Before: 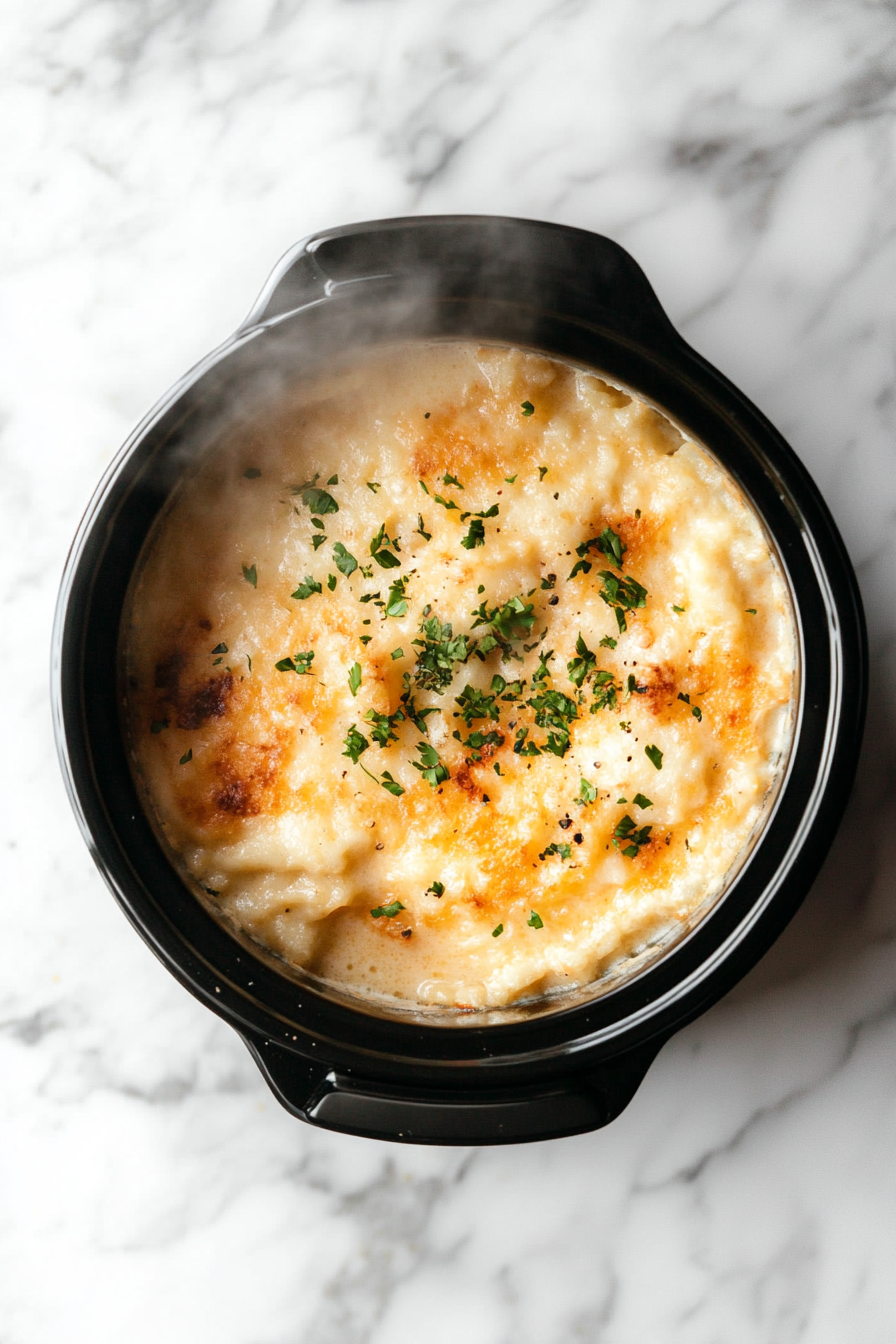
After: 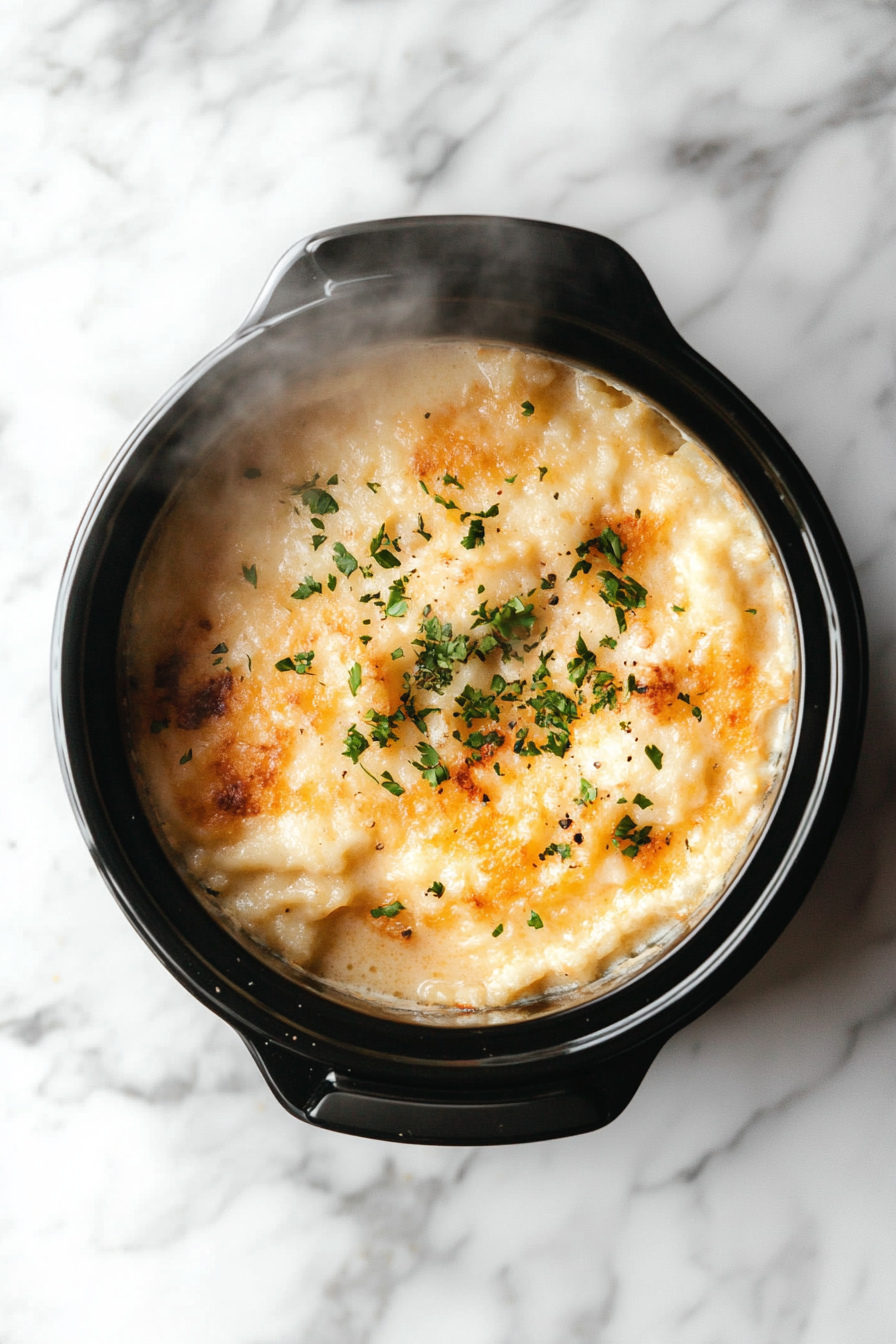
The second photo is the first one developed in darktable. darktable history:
tone curve: curves: ch0 [(0, 0) (0.003, 0.022) (0.011, 0.027) (0.025, 0.038) (0.044, 0.056) (0.069, 0.081) (0.1, 0.11) (0.136, 0.145) (0.177, 0.185) (0.224, 0.229) (0.277, 0.278) (0.335, 0.335) (0.399, 0.399) (0.468, 0.468) (0.543, 0.543) (0.623, 0.623) (0.709, 0.705) (0.801, 0.793) (0.898, 0.887) (1, 1)], preserve colors none
